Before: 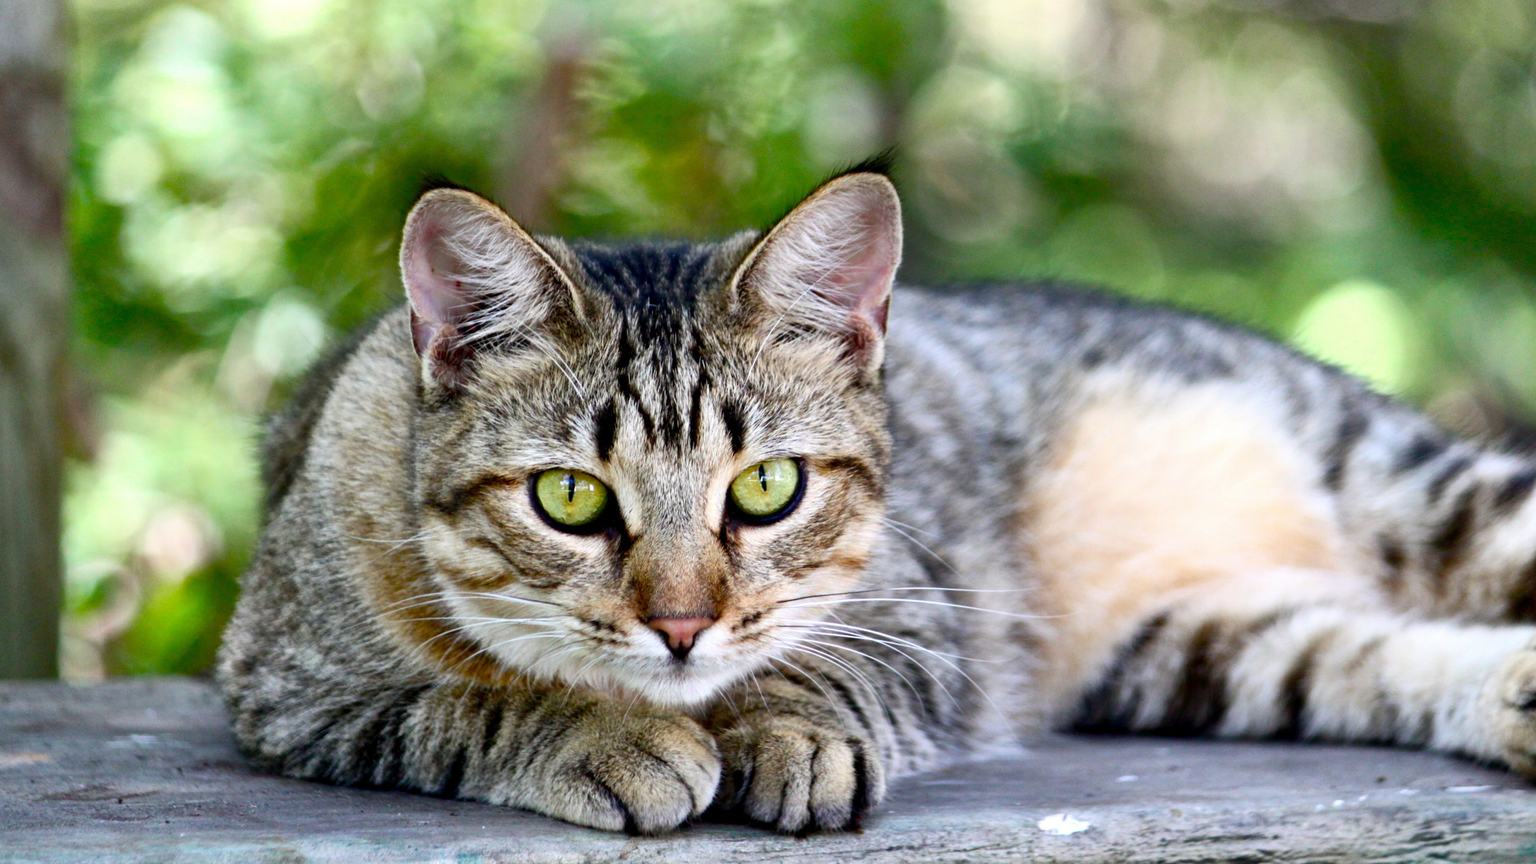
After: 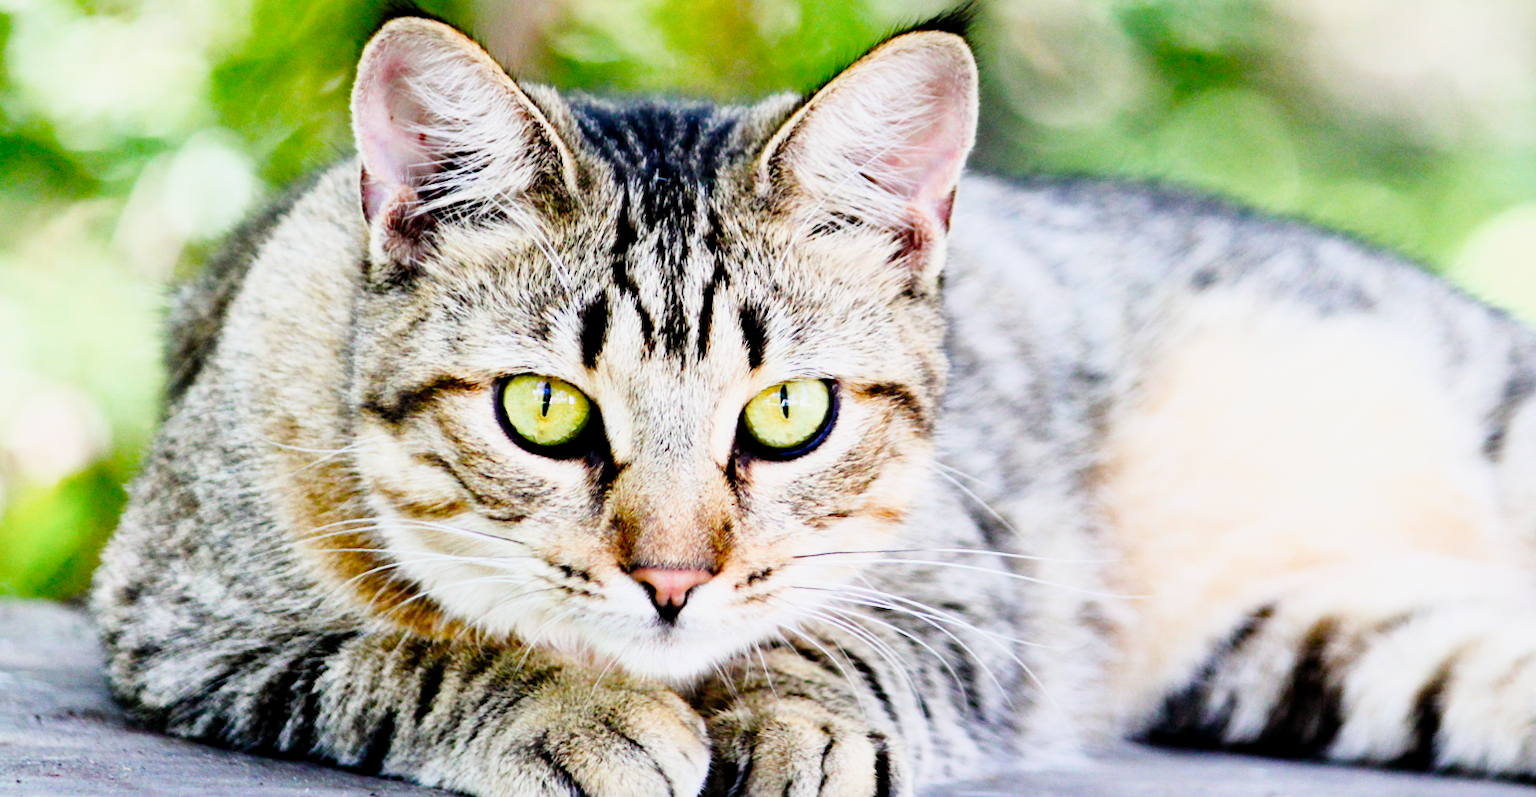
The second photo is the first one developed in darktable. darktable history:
filmic rgb: middle gray luminance 29.96%, black relative exposure -8.98 EV, white relative exposure 7 EV, target black luminance 0%, hardness 2.97, latitude 1.68%, contrast 0.96, highlights saturation mix 6.46%, shadows ↔ highlights balance 12.28%
shadows and highlights: shadows 25.27, highlights -25.74
contrast brightness saturation: contrast 0.147, brightness 0.05
crop and rotate: angle -3.66°, left 9.755%, top 21.11%, right 12.433%, bottom 12.012%
exposure: exposure 0.823 EV, compensate highlight preservation false
tone curve: curves: ch0 [(0, 0) (0.051, 0.047) (0.102, 0.099) (0.258, 0.29) (0.442, 0.527) (0.695, 0.804) (0.88, 0.952) (1, 1)]; ch1 [(0, 0) (0.339, 0.298) (0.402, 0.363) (0.444, 0.415) (0.485, 0.469) (0.494, 0.493) (0.504, 0.501) (0.525, 0.534) (0.555, 0.593) (0.594, 0.648) (1, 1)]; ch2 [(0, 0) (0.48, 0.48) (0.504, 0.5) (0.535, 0.557) (0.581, 0.623) (0.649, 0.683) (0.824, 0.815) (1, 1)], preserve colors none
